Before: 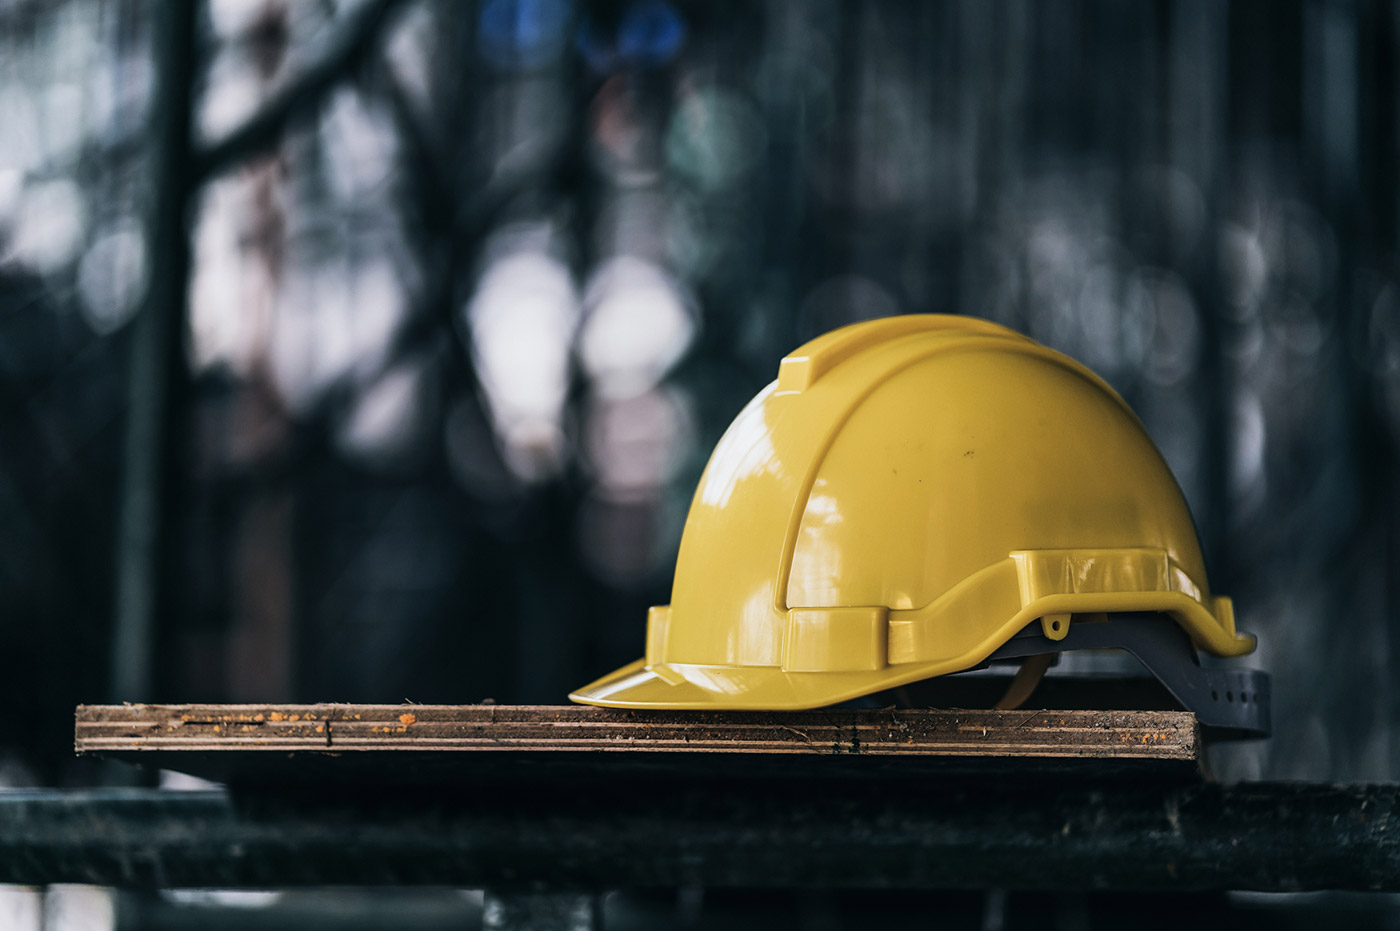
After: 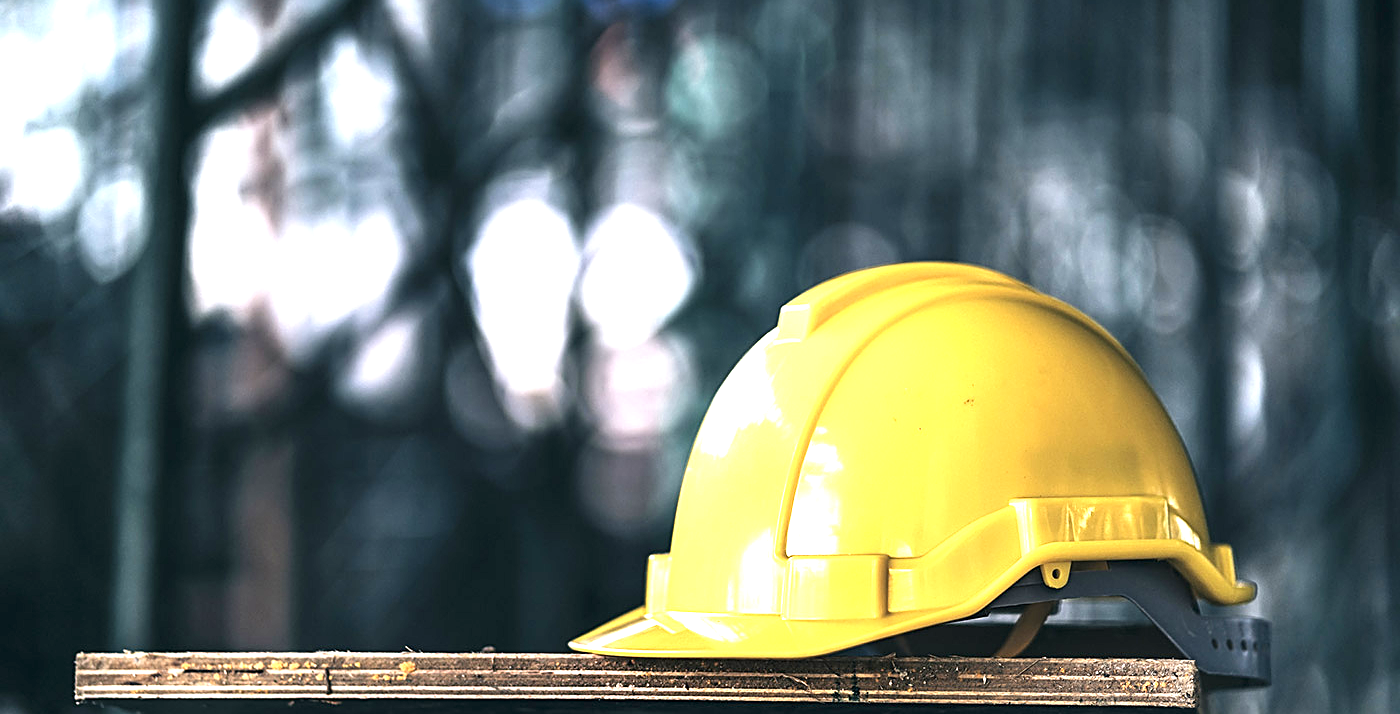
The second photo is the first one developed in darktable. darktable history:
exposure: black level correction 0, exposure 1.6 EV, compensate exposure bias true, compensate highlight preservation false
crop: top 5.667%, bottom 17.637%
sharpen: on, module defaults
